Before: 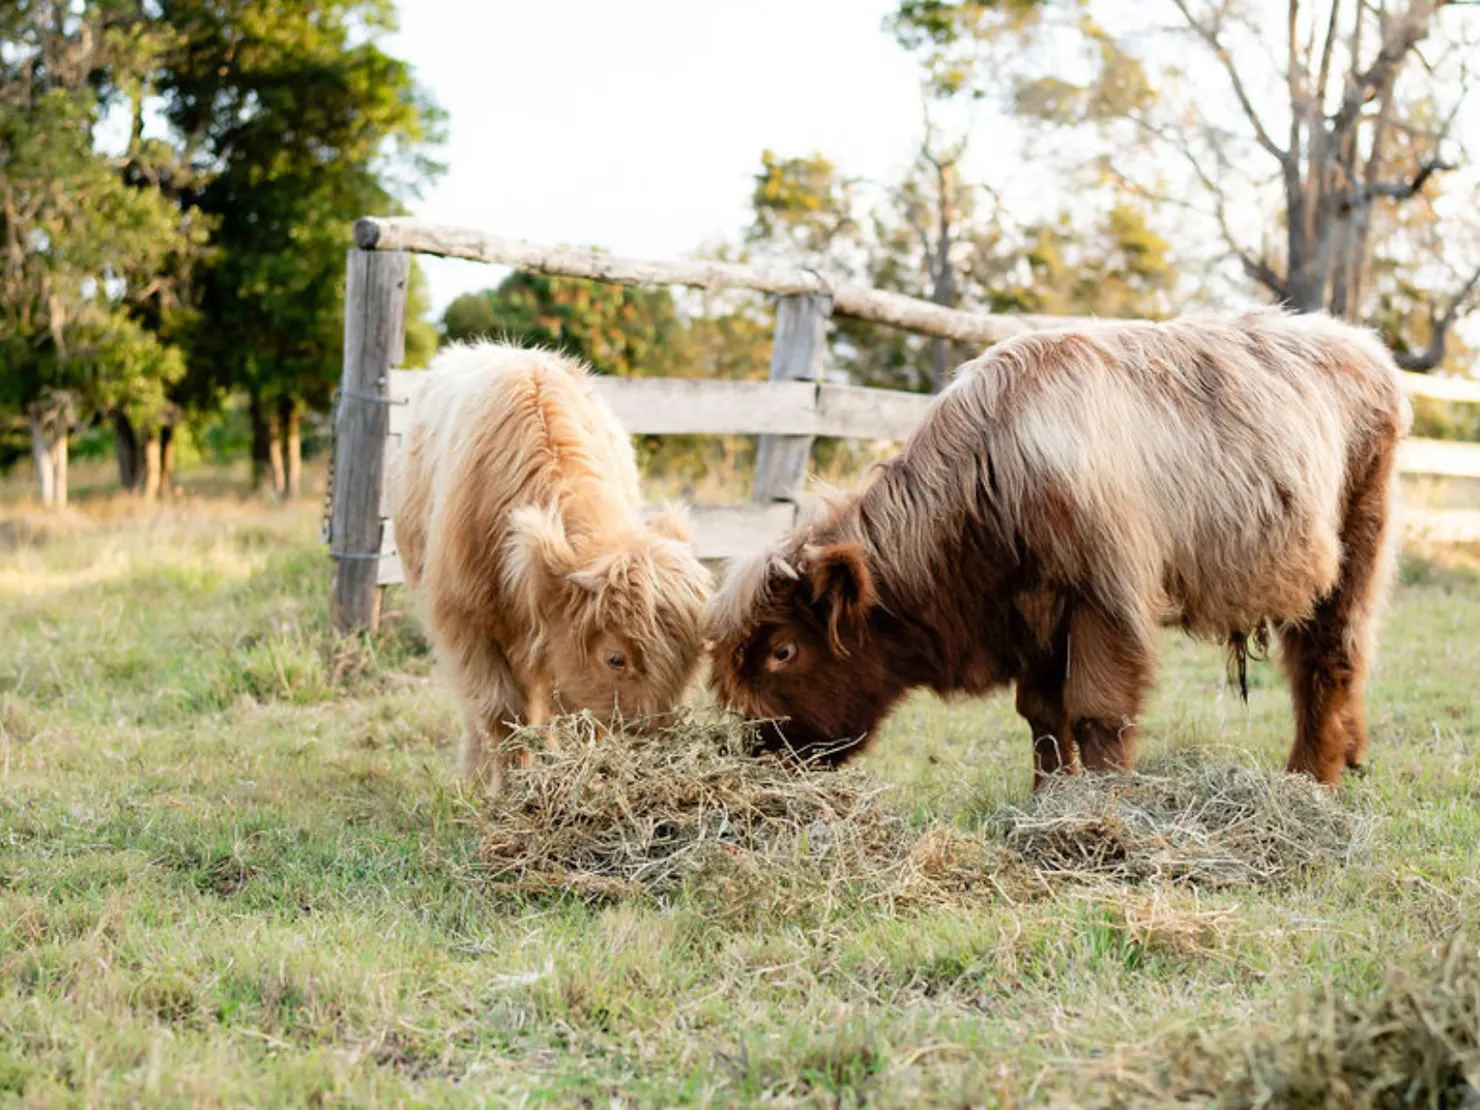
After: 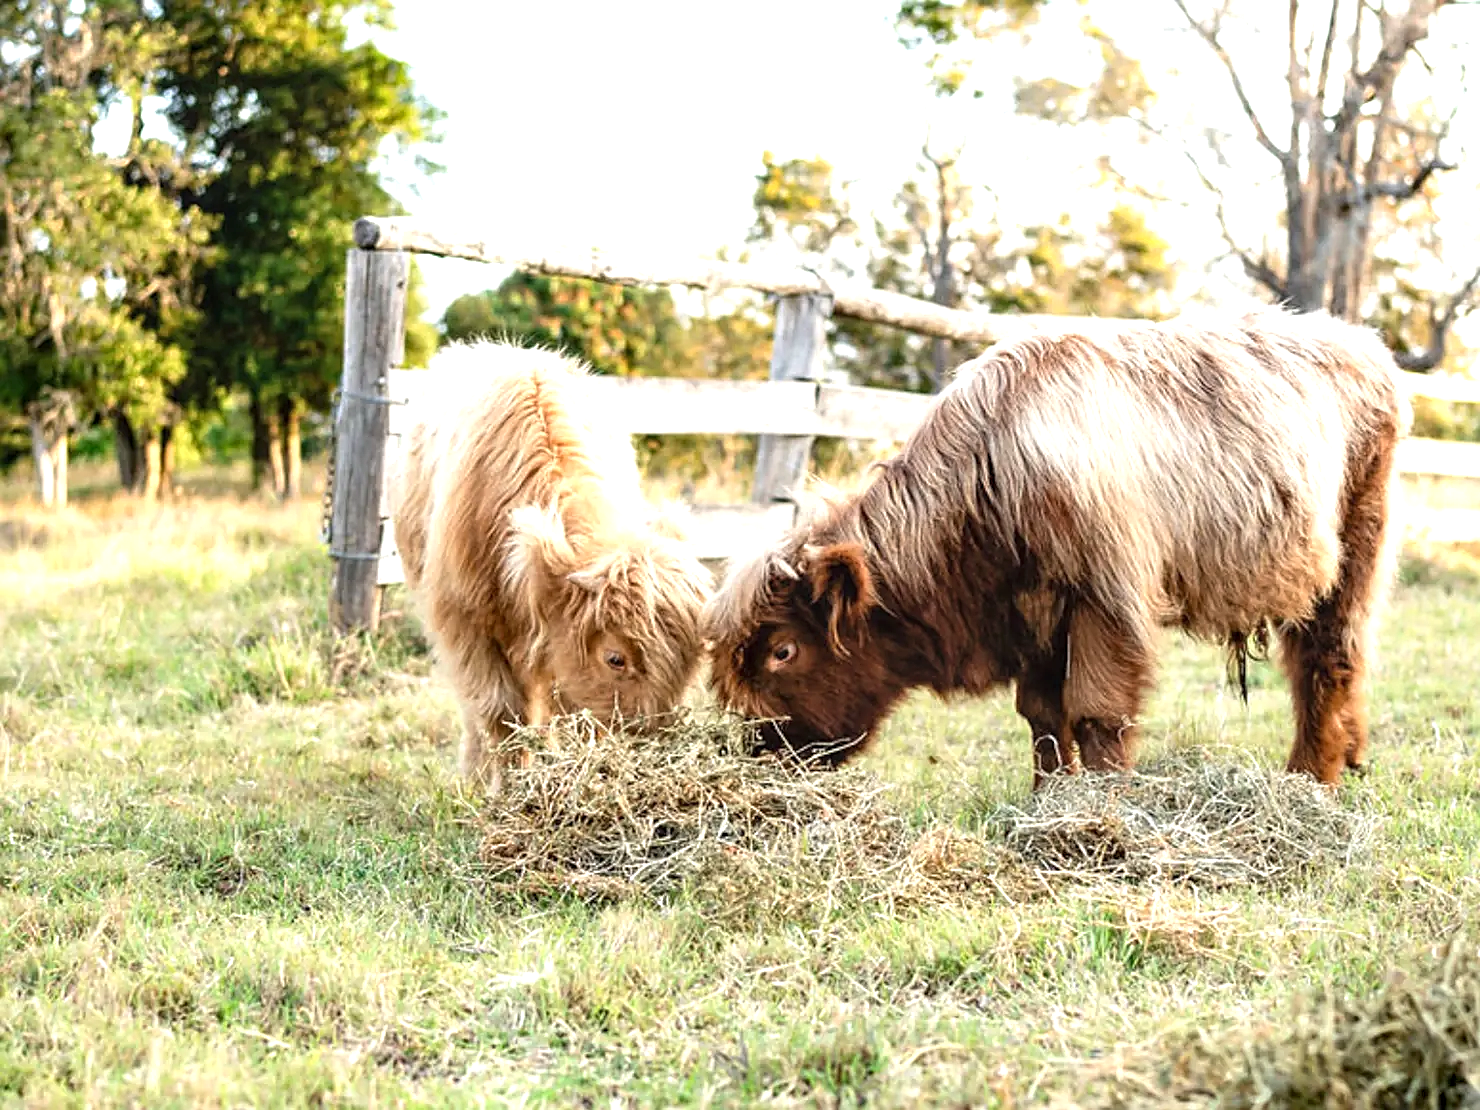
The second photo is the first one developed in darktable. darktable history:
local contrast: on, module defaults
exposure: black level correction 0, exposure 0.691 EV, compensate highlight preservation false
sharpen: on, module defaults
